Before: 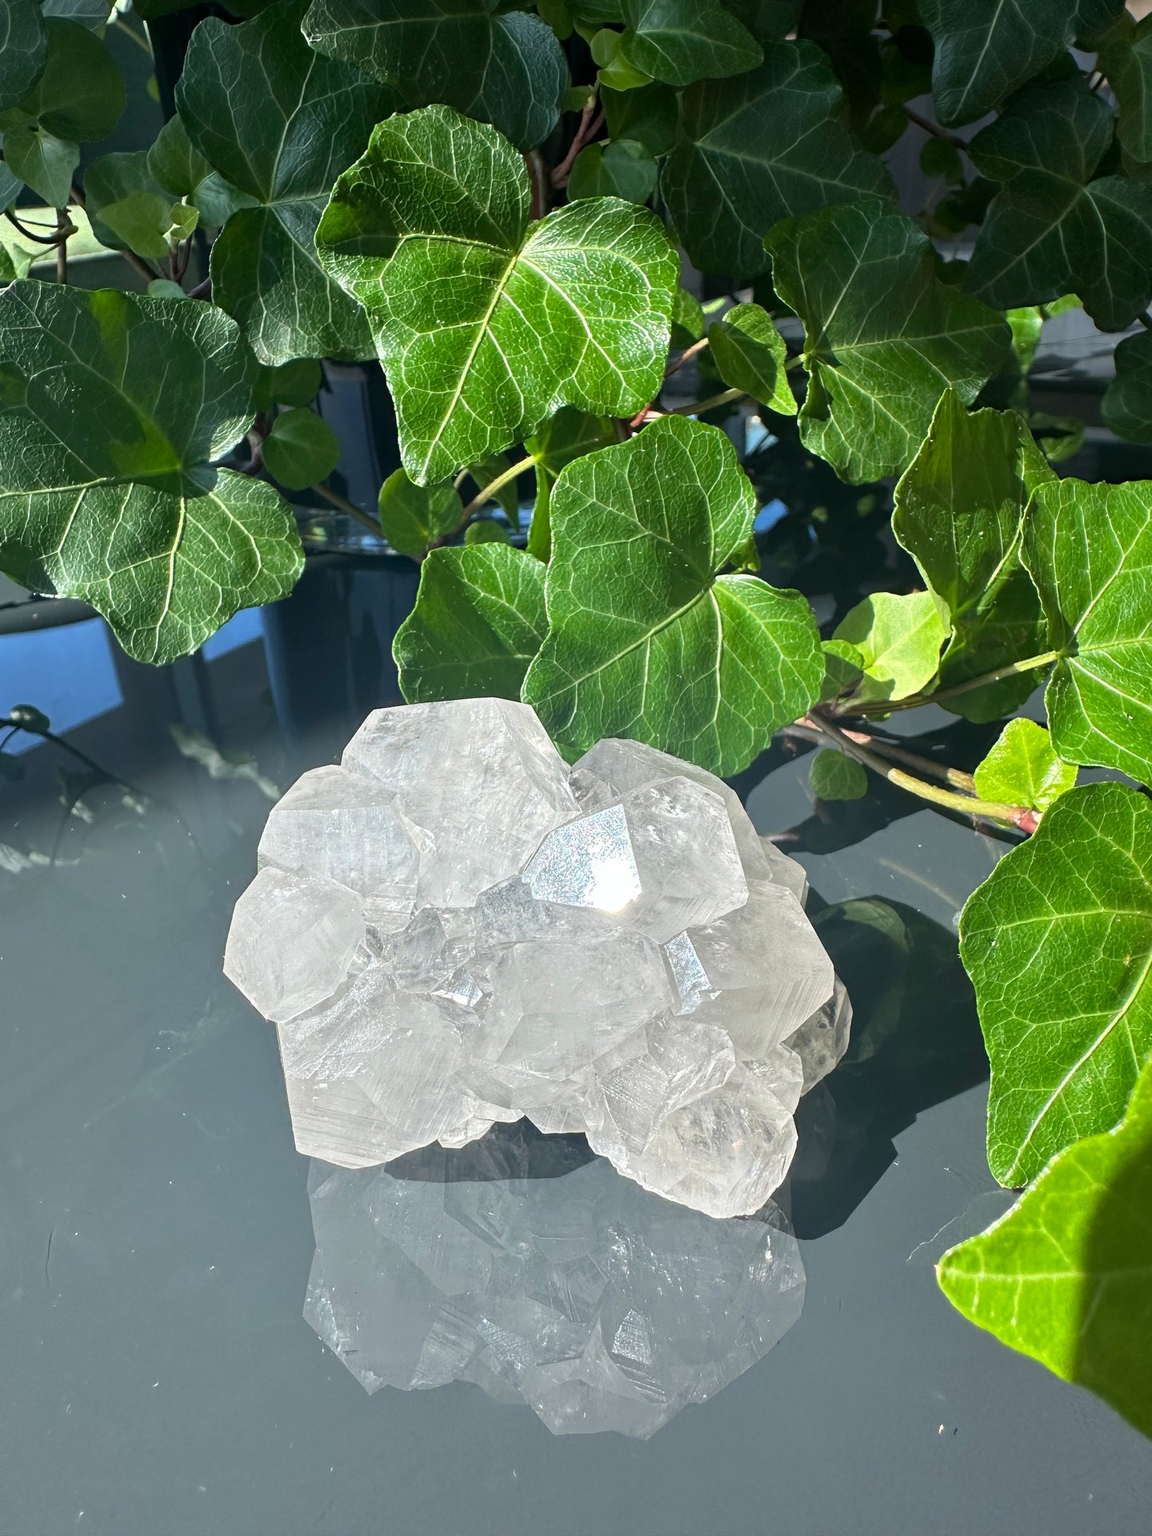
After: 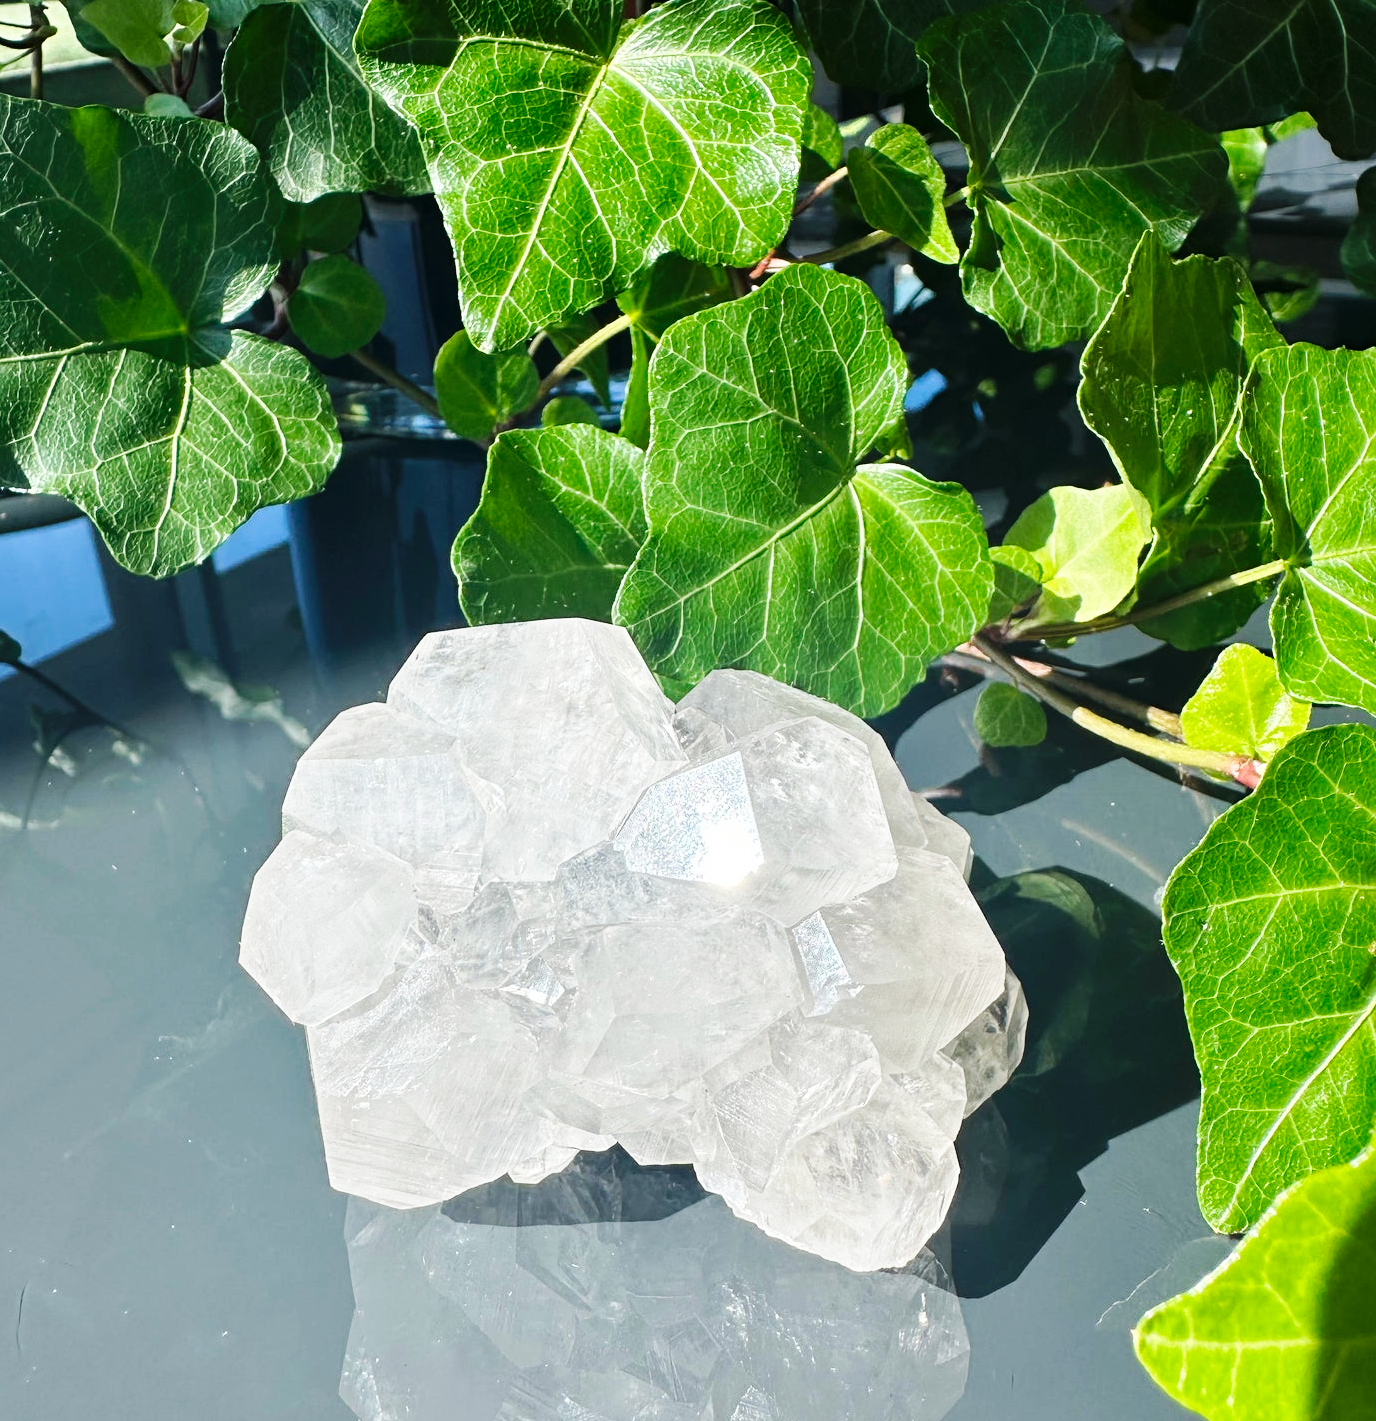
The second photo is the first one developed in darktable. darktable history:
base curve: curves: ch0 [(0, 0) (0.032, 0.025) (0.121, 0.166) (0.206, 0.329) (0.605, 0.79) (1, 1)], preserve colors none
crop and rotate: left 2.885%, top 13.379%, right 1.884%, bottom 12.833%
